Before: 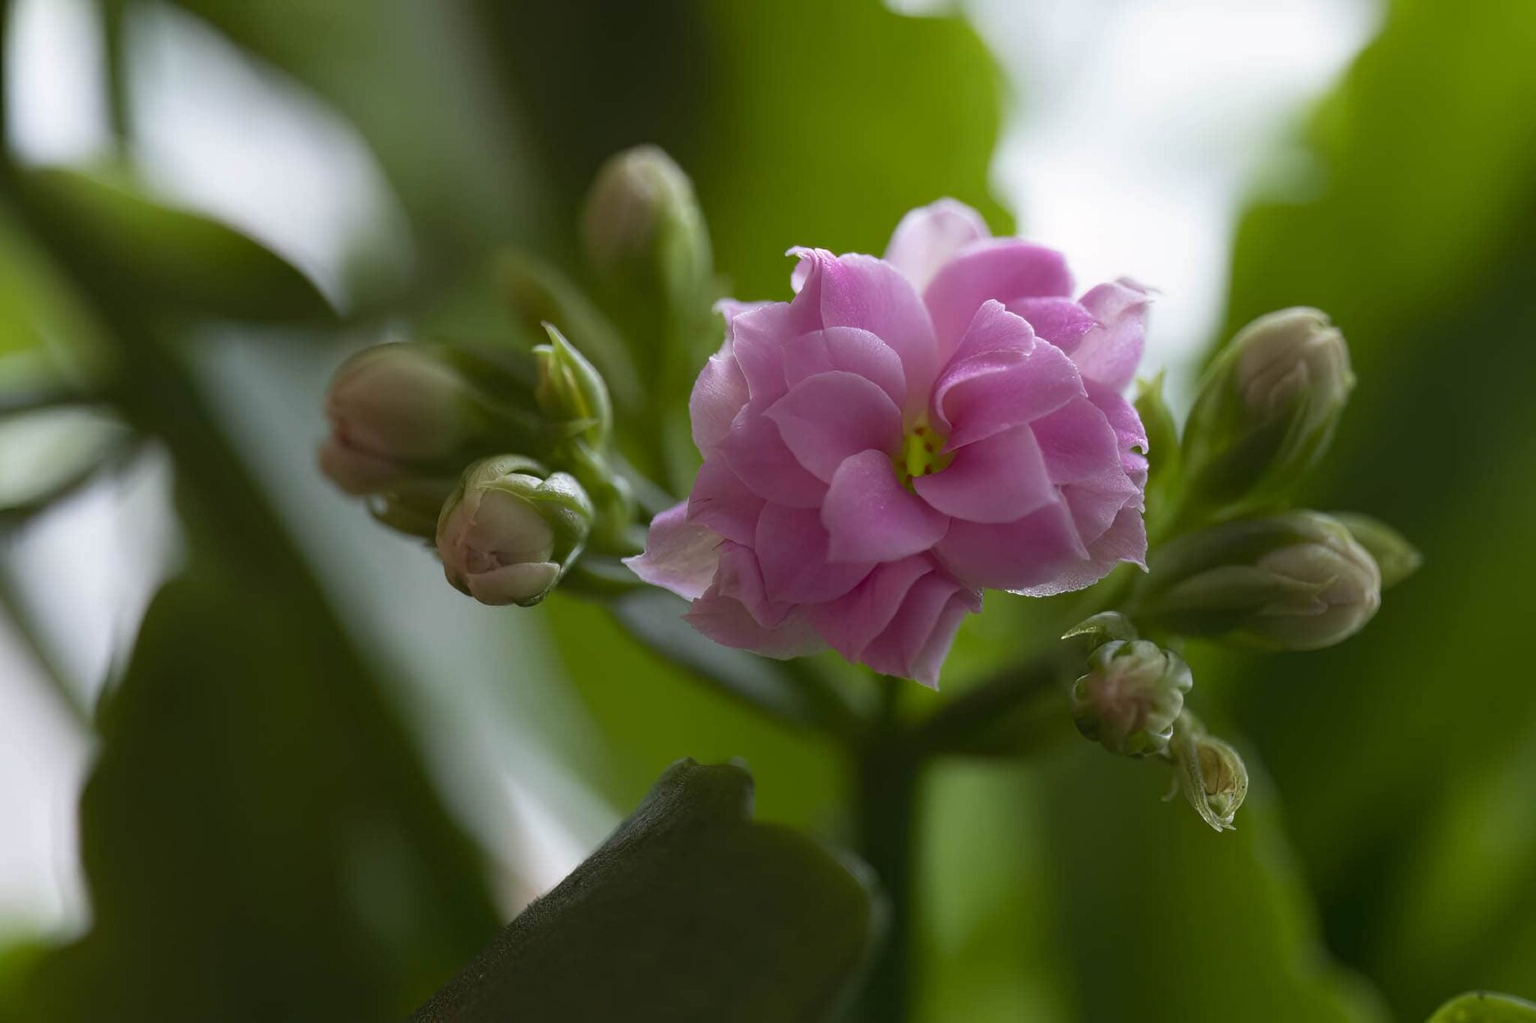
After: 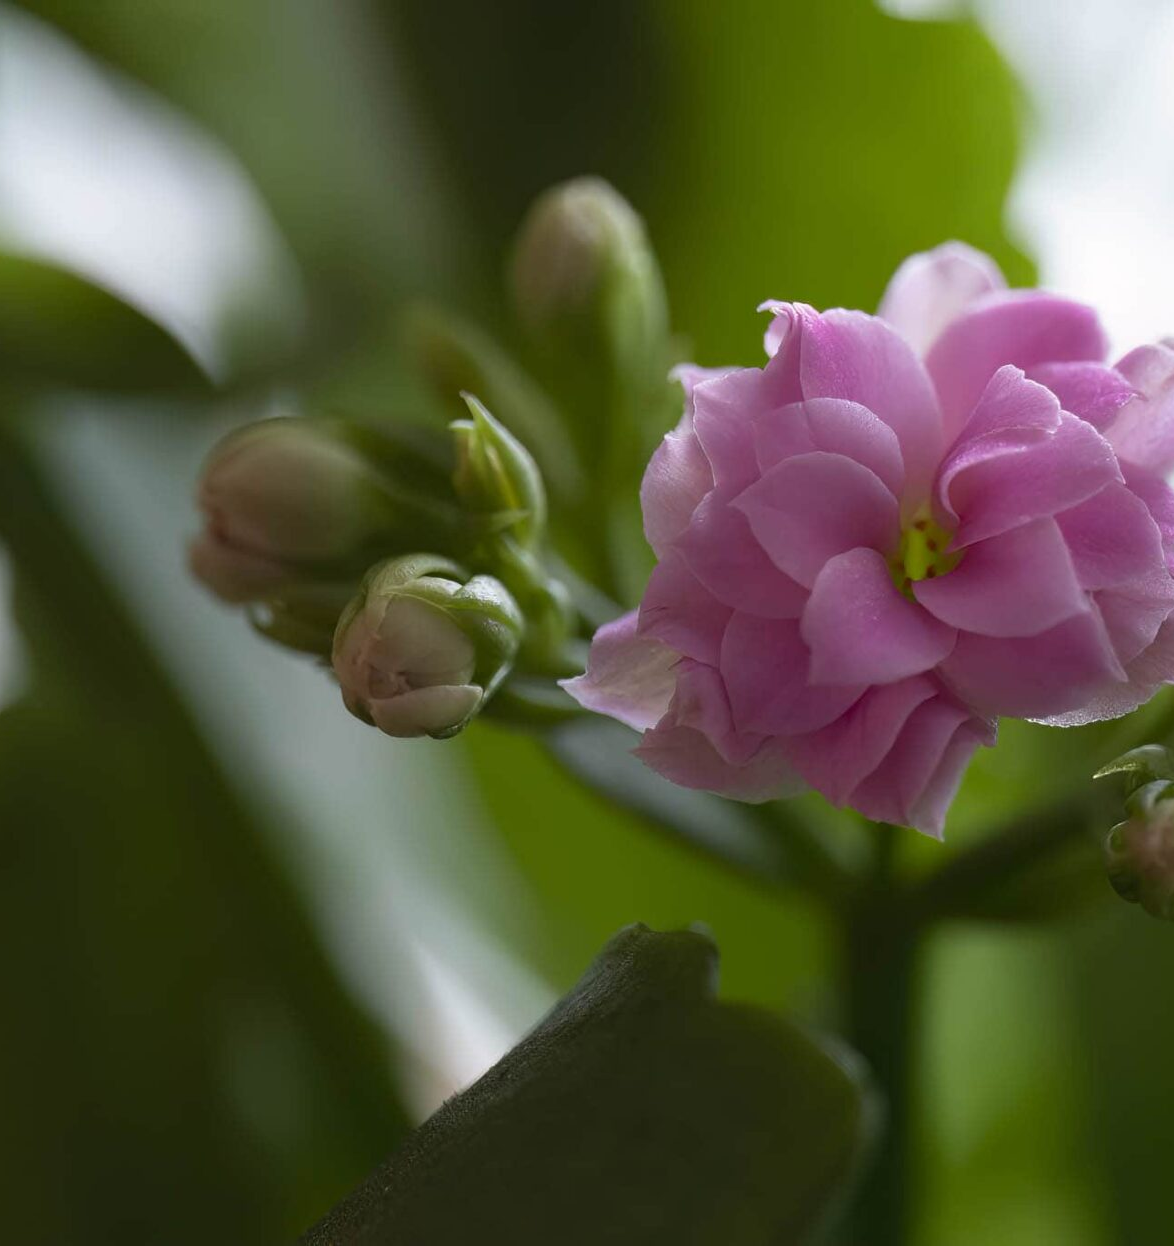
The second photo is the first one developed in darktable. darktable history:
base curve: curves: ch0 [(0, 0) (0.297, 0.298) (1, 1)], preserve colors none
crop: left 10.644%, right 26.528%
